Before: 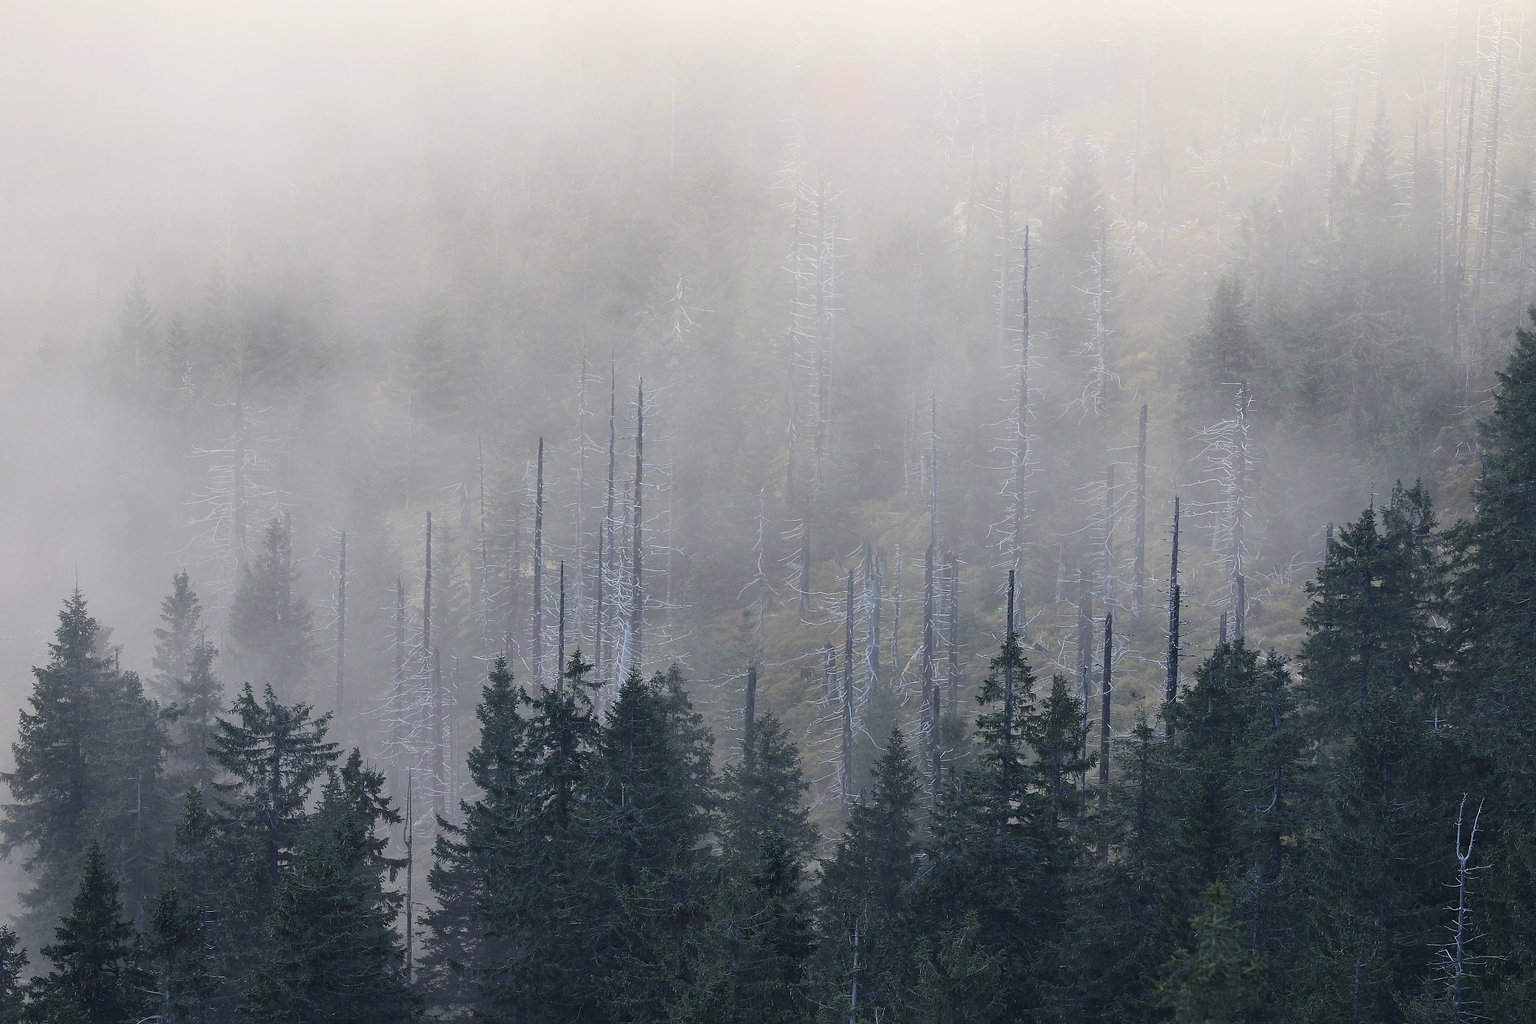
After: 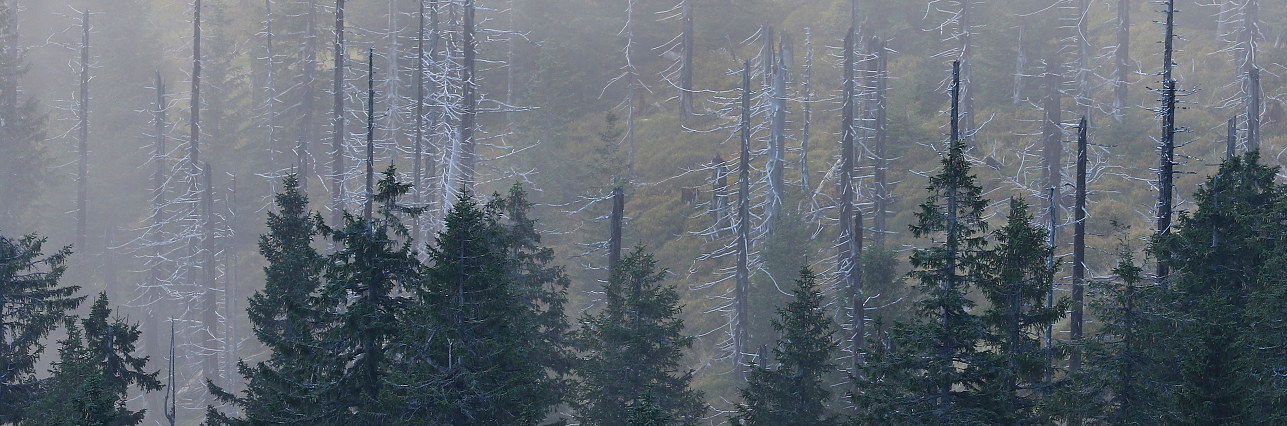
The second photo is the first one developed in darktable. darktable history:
crop: left 18.091%, top 51.13%, right 17.525%, bottom 16.85%
color balance rgb: perceptual saturation grading › global saturation 20%, global vibrance 20%
